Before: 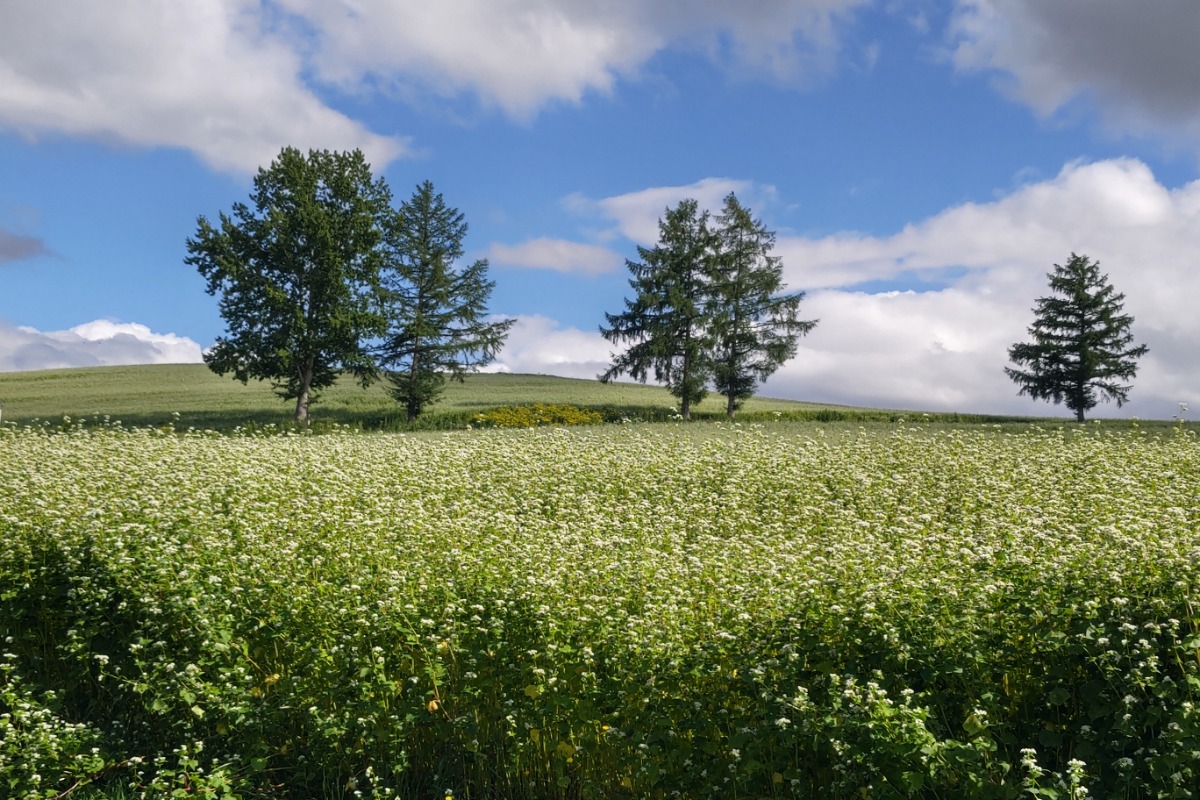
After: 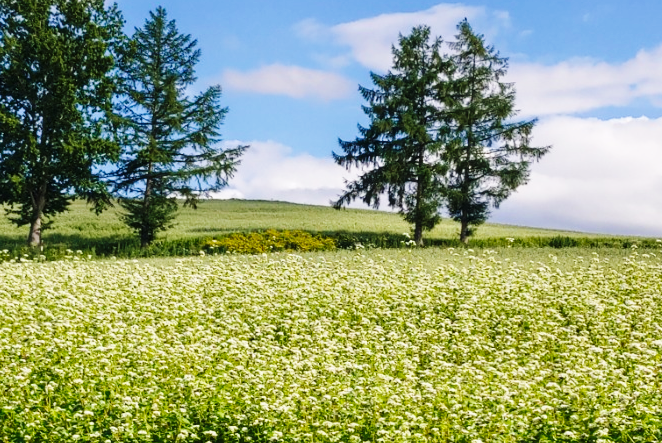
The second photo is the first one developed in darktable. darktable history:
crop and rotate: left 22.256%, top 21.799%, right 22.572%, bottom 22.744%
base curve: curves: ch0 [(0, 0) (0.036, 0.025) (0.121, 0.166) (0.206, 0.329) (0.605, 0.79) (1, 1)], preserve colors none
velvia: strength 30.06%
